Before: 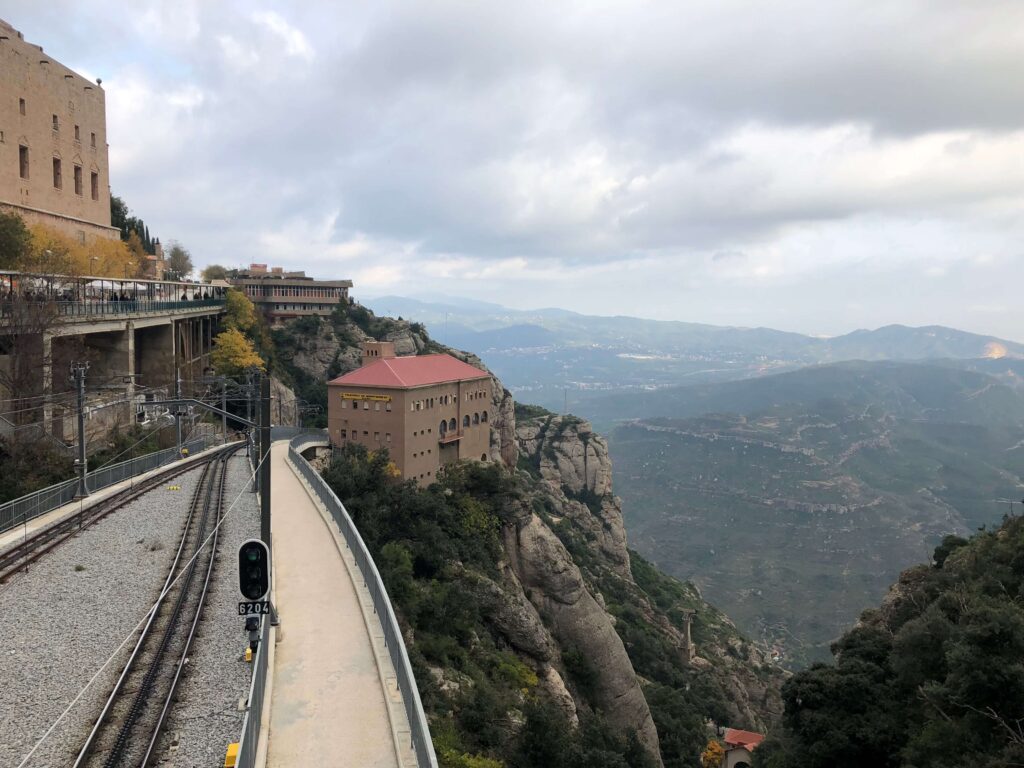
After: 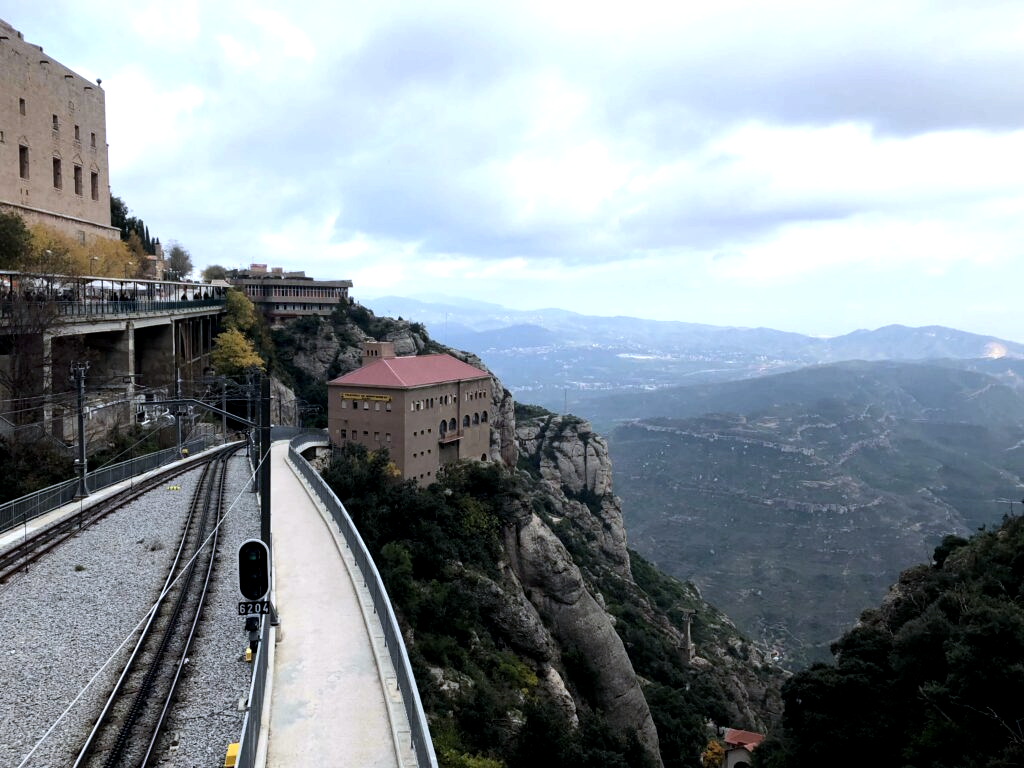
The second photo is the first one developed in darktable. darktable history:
contrast brightness saturation: contrast 0.1, saturation -0.3
color balance: lift [0.991, 1, 1, 1], gamma [0.996, 1, 1, 1], input saturation 98.52%, contrast 20.34%, output saturation 103.72%
white balance: red 0.931, blue 1.11
